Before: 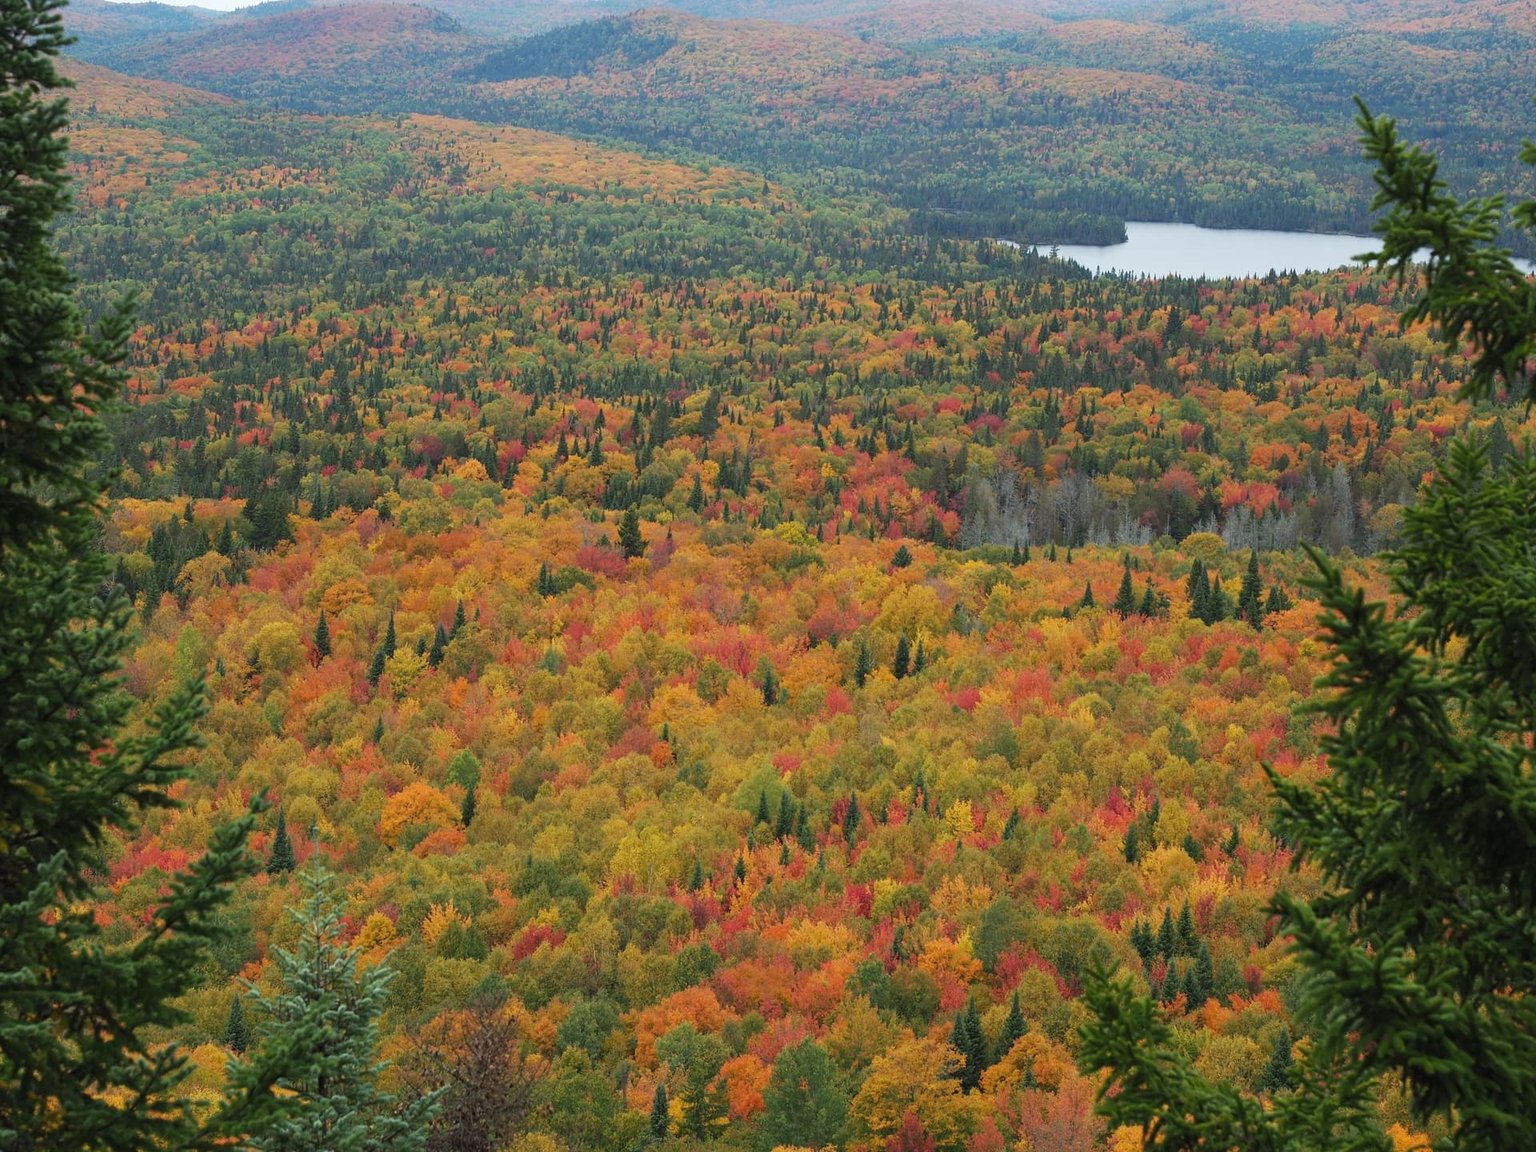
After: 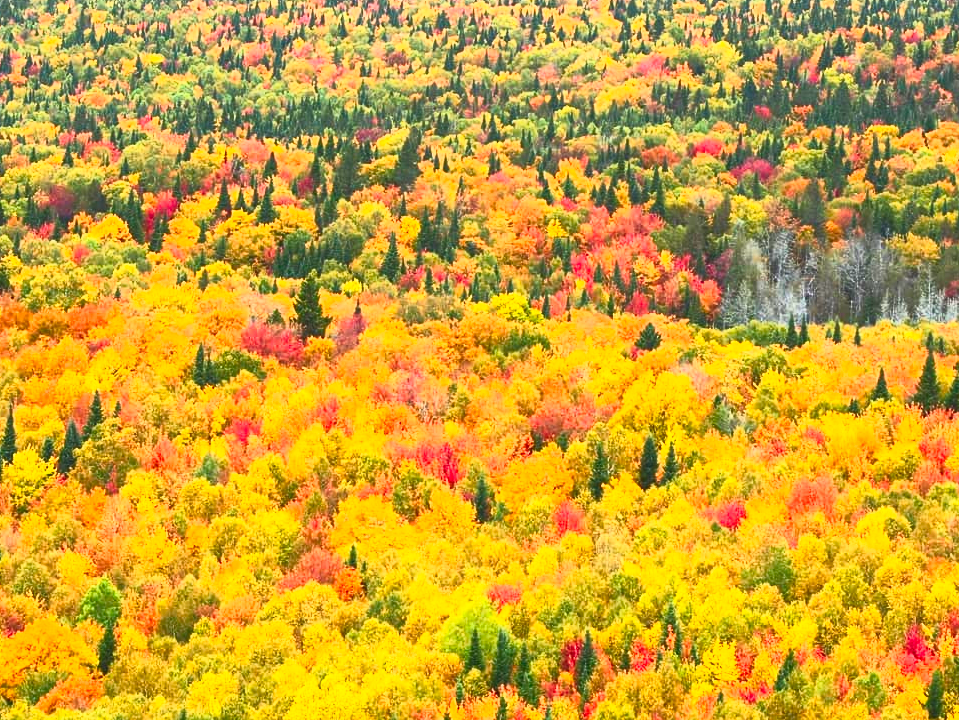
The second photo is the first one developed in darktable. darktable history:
contrast brightness saturation: contrast 1, brightness 1, saturation 1
crop: left 25%, top 25%, right 25%, bottom 25%
